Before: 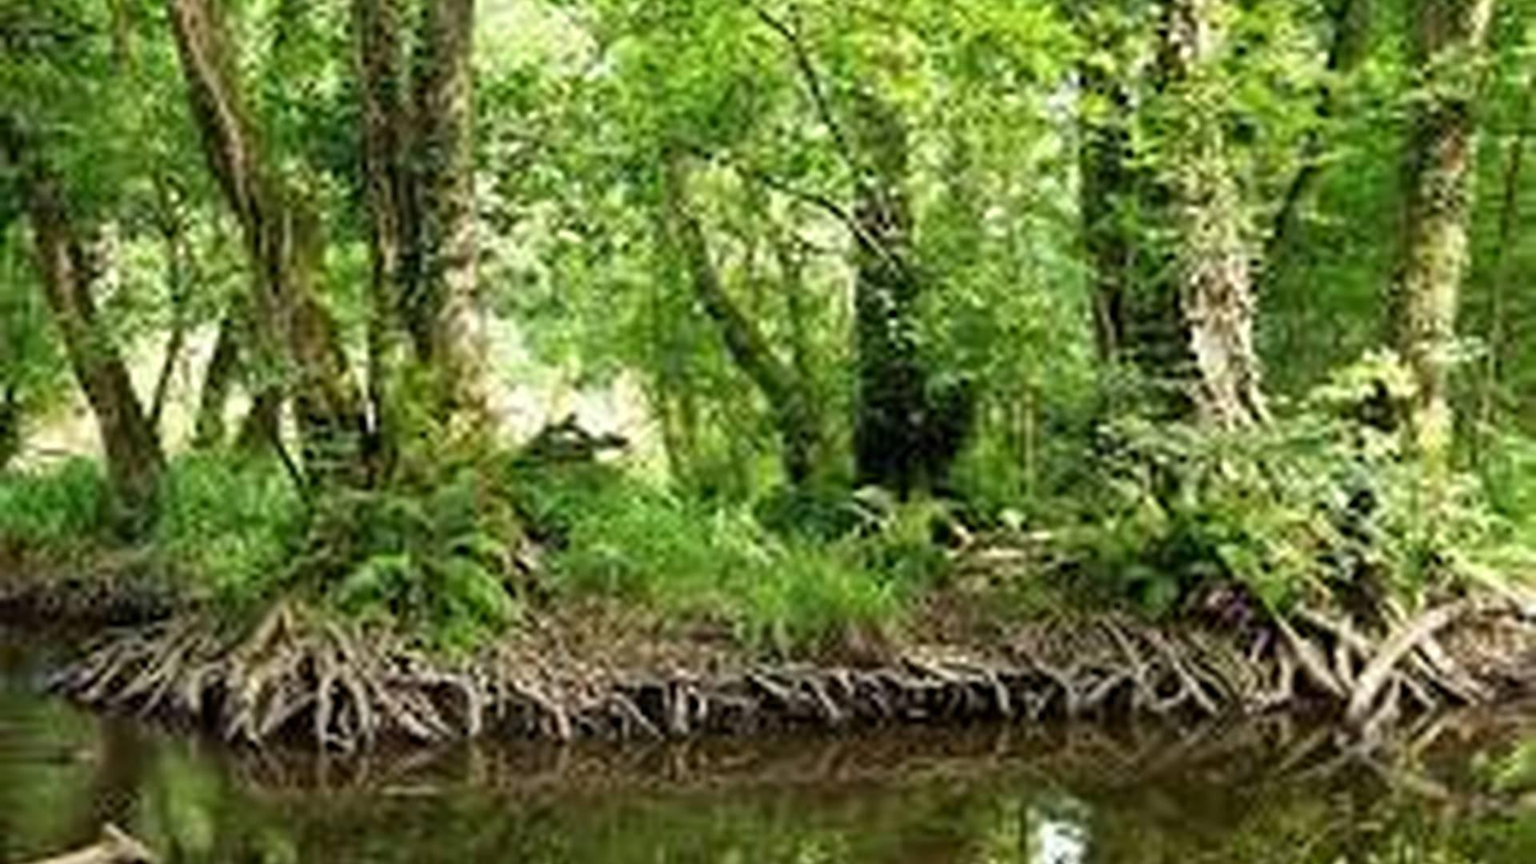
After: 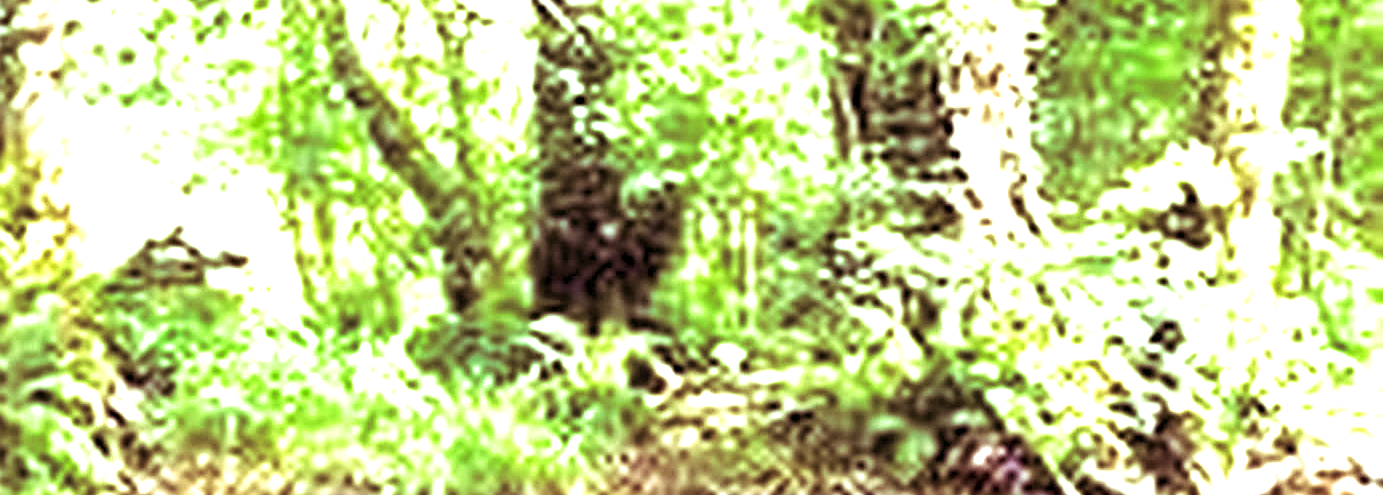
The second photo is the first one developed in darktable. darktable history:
crop and rotate: left 27.938%, top 27.046%, bottom 27.046%
split-toning: highlights › hue 180°
exposure: black level correction 0, exposure 2.138 EV, compensate exposure bias true, compensate highlight preservation false
sharpen: on, module defaults
local contrast: highlights 100%, shadows 100%, detail 120%, midtone range 0.2
